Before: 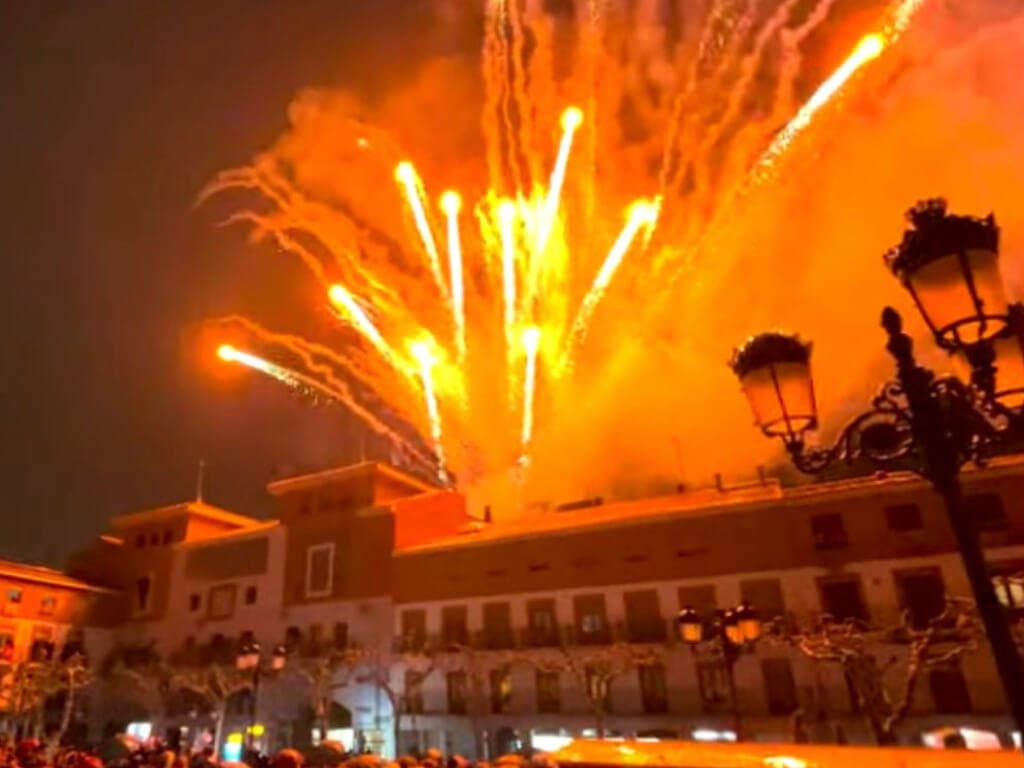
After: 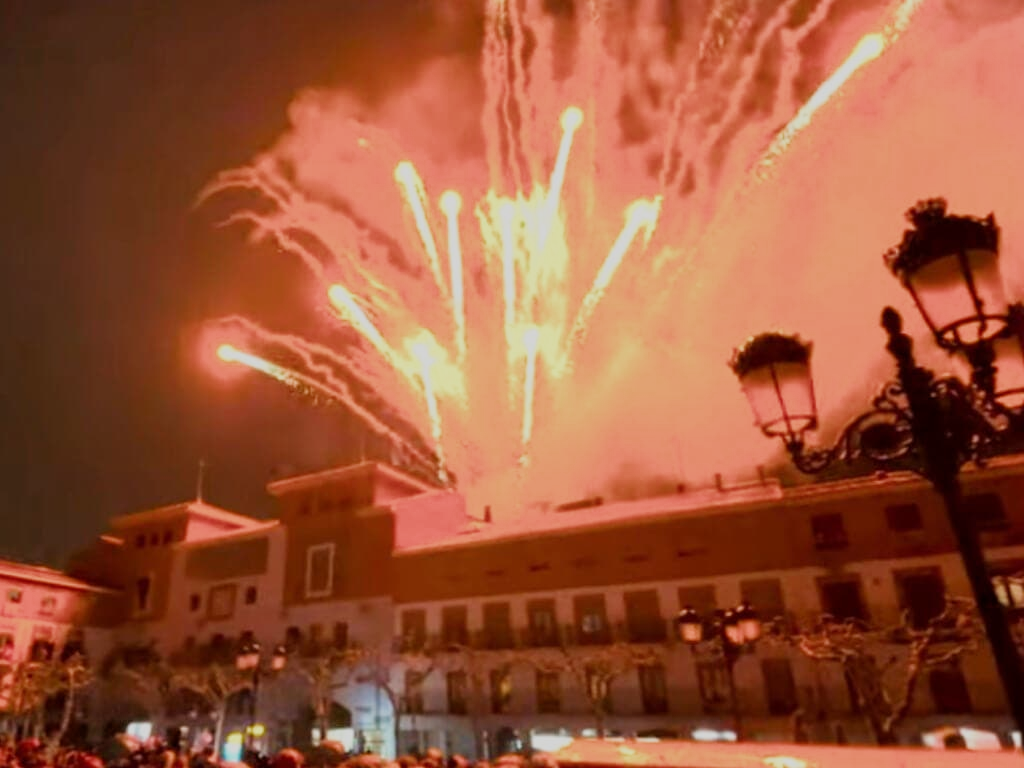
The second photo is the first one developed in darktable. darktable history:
filmic rgb: middle gray luminance 18.34%, black relative exposure -11.24 EV, white relative exposure 3.75 EV, target black luminance 0%, hardness 5.82, latitude 56.89%, contrast 0.964, shadows ↔ highlights balance 49.3%, color science v5 (2021), contrast in shadows safe, contrast in highlights safe
